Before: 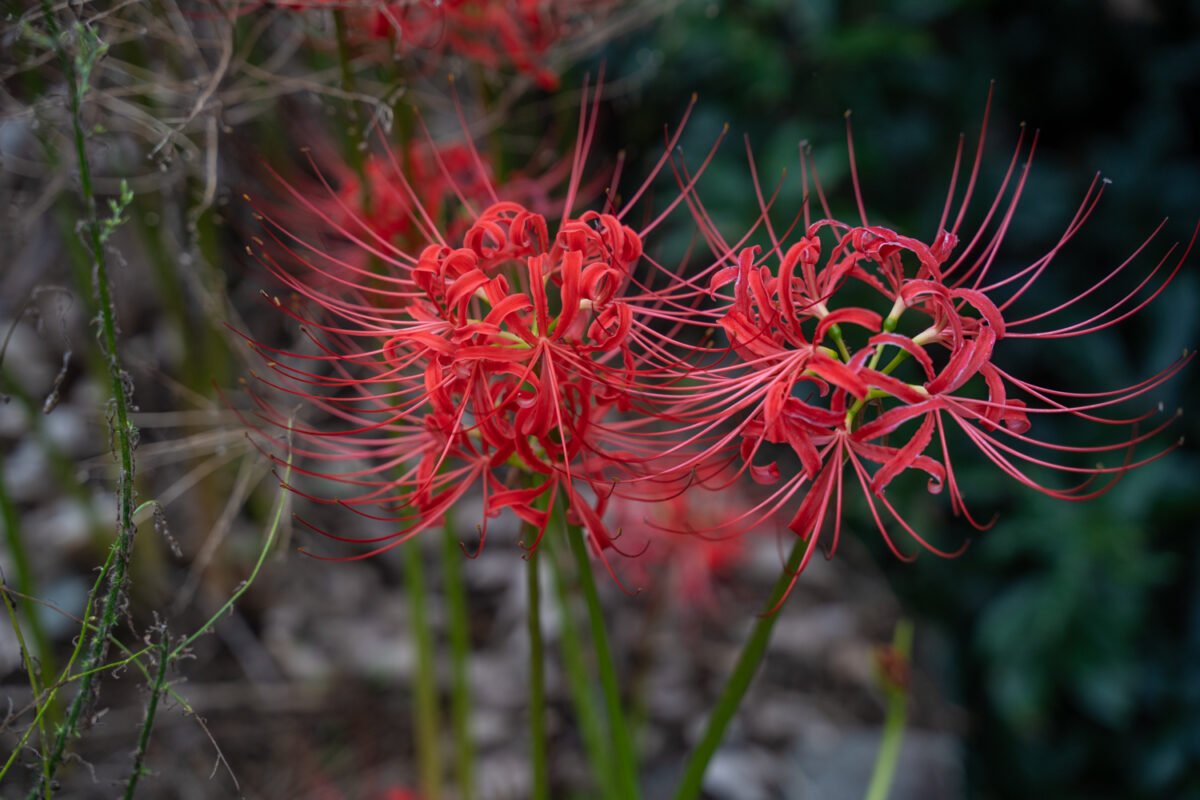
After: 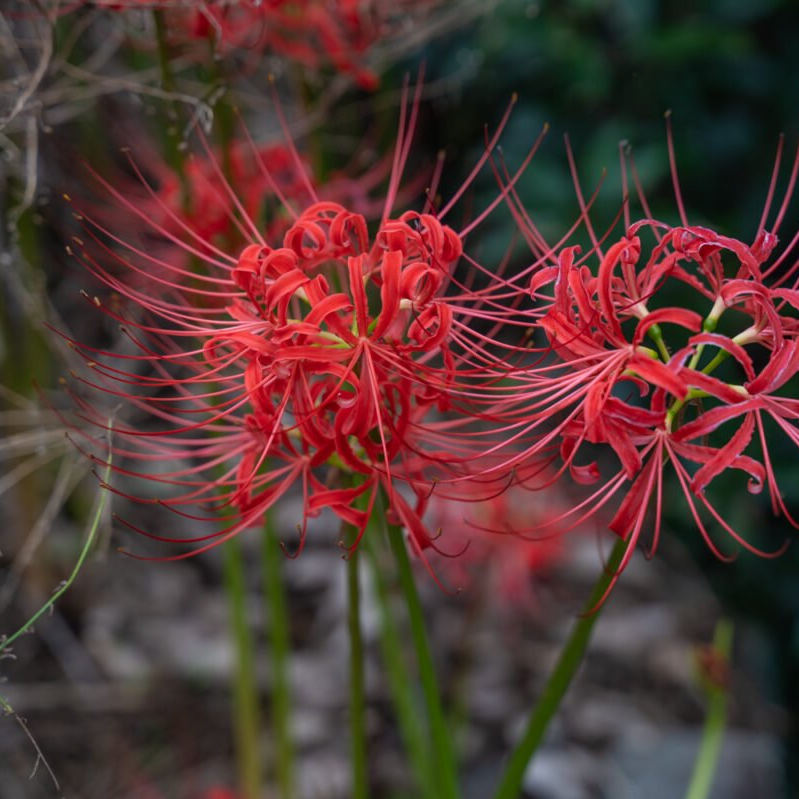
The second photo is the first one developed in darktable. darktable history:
white balance: emerald 1
crop and rotate: left 15.055%, right 18.278%
